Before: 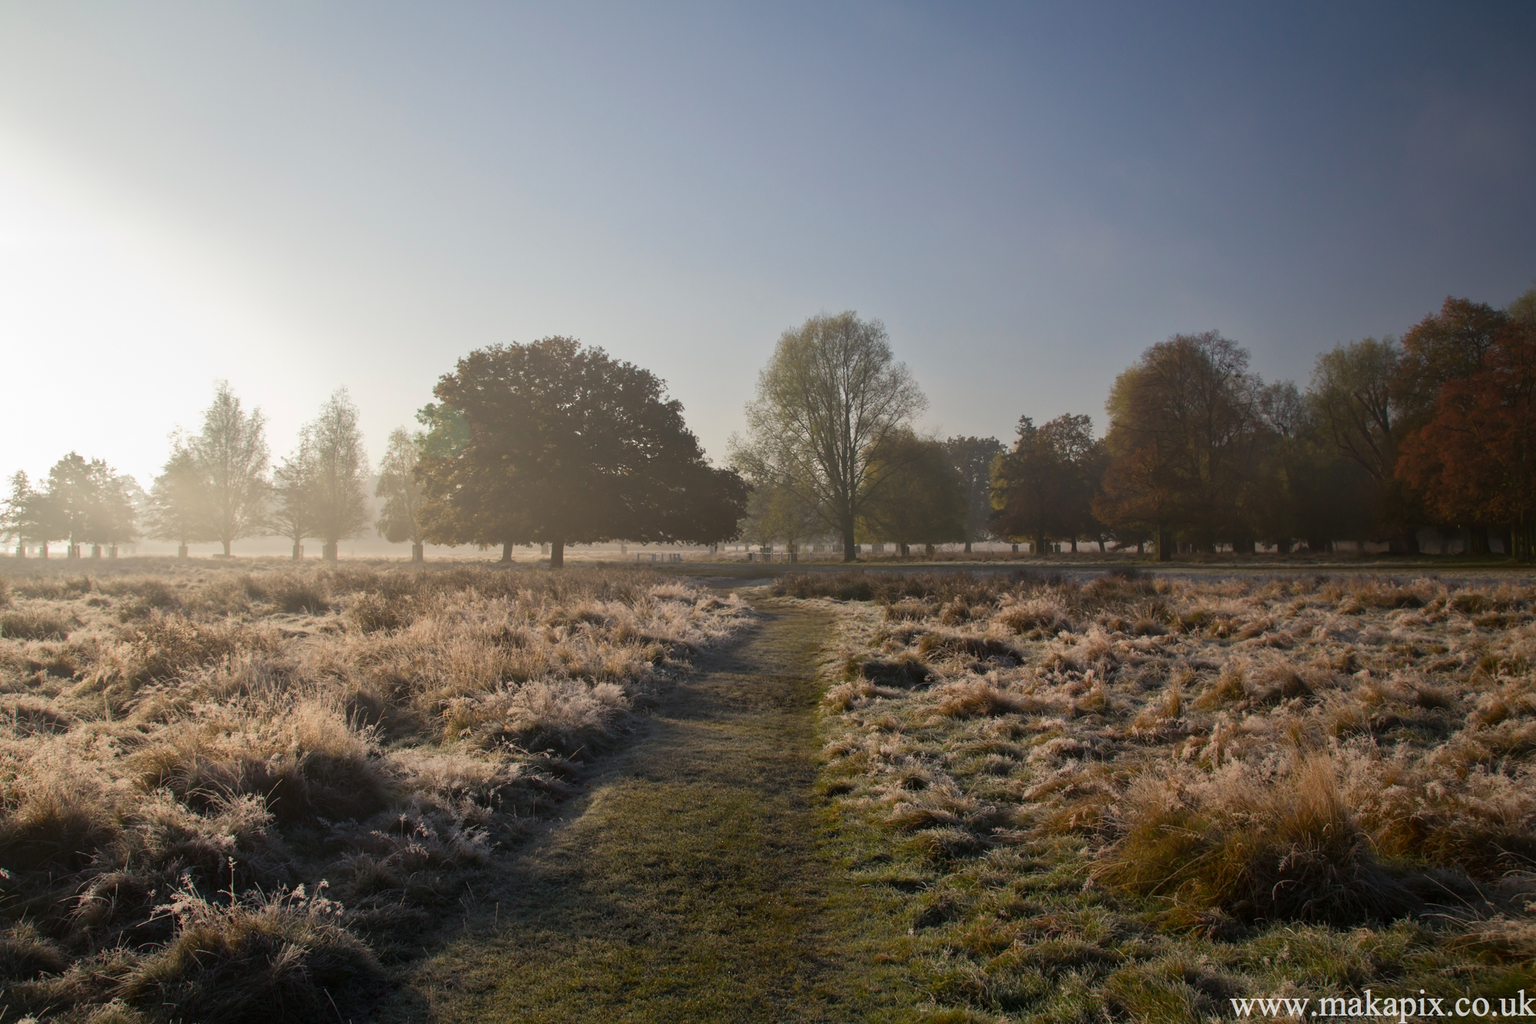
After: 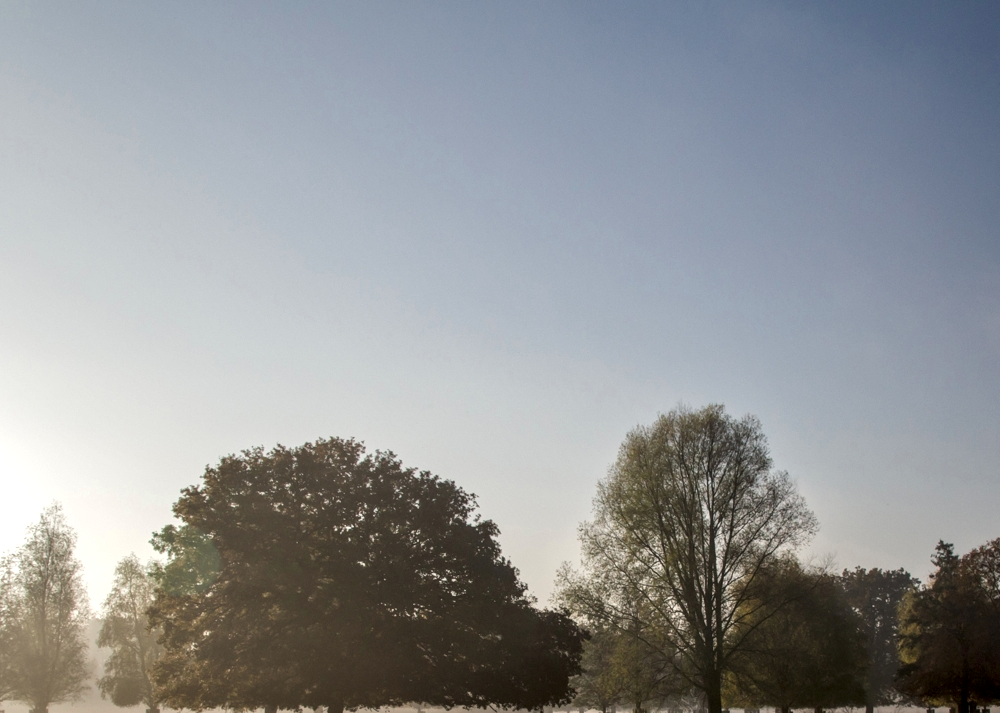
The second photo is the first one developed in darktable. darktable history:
local contrast: highlights 19%, detail 186%
crop: left 19.556%, right 30.401%, bottom 46.458%
